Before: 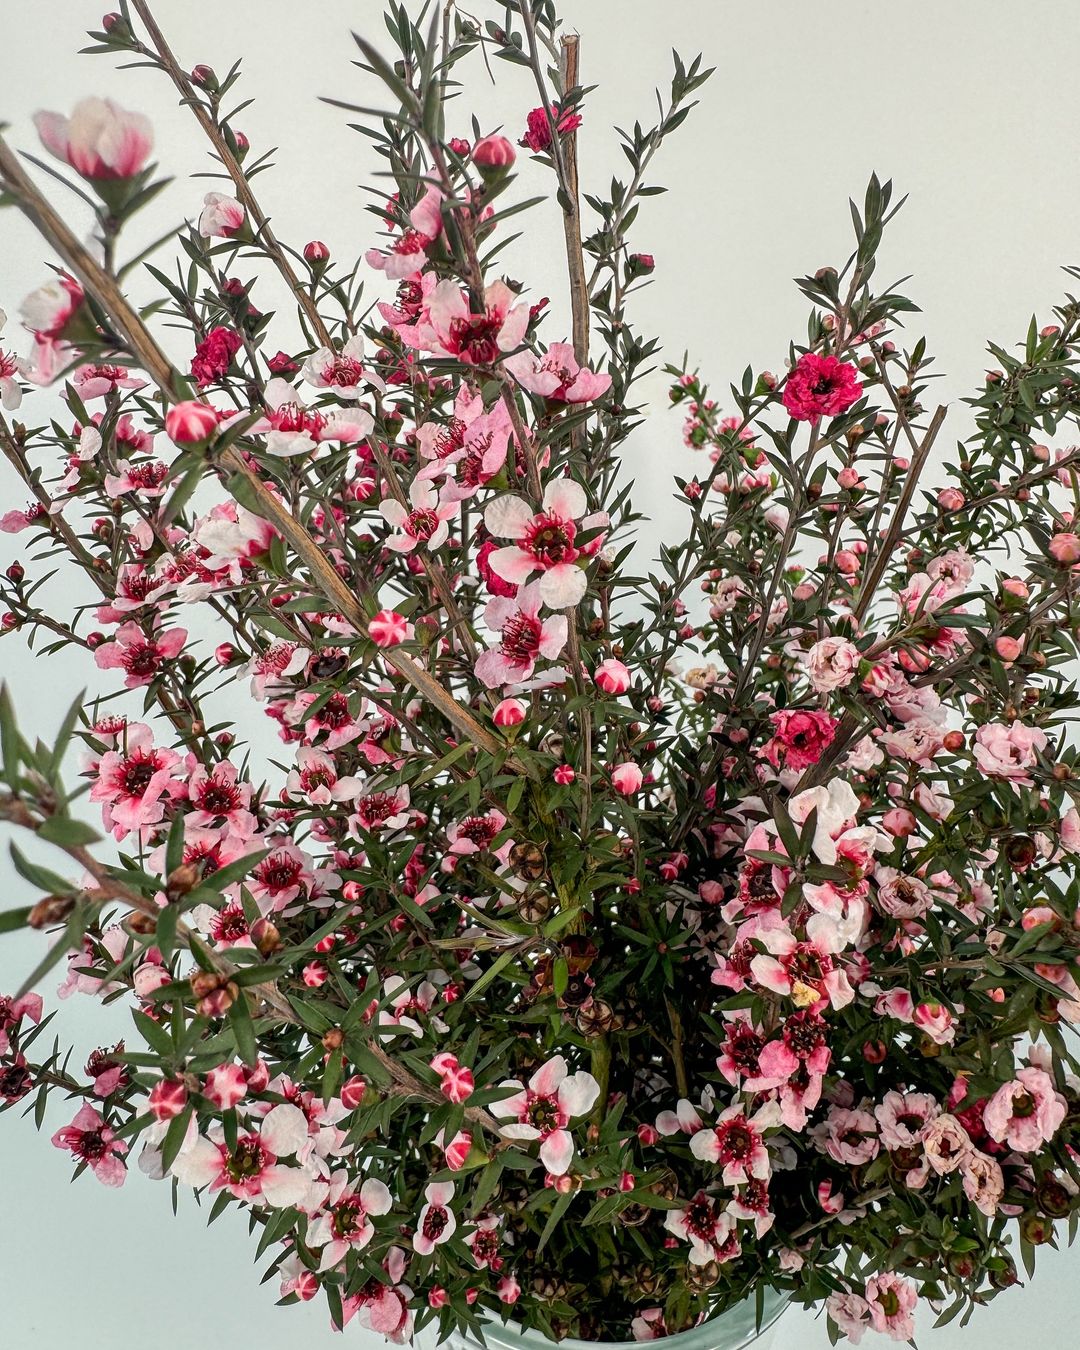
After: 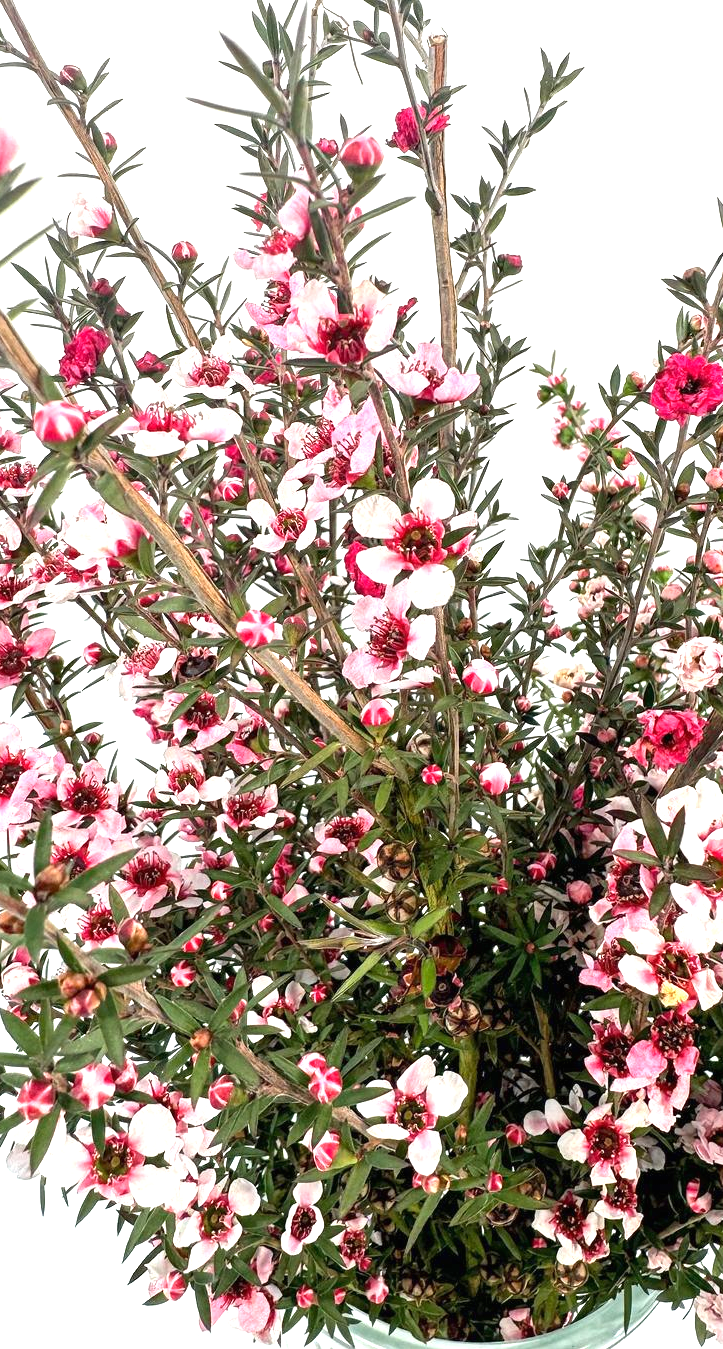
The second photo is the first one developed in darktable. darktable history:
exposure: black level correction 0, exposure 1.106 EV, compensate highlight preservation false
crop and rotate: left 12.246%, right 20.807%
